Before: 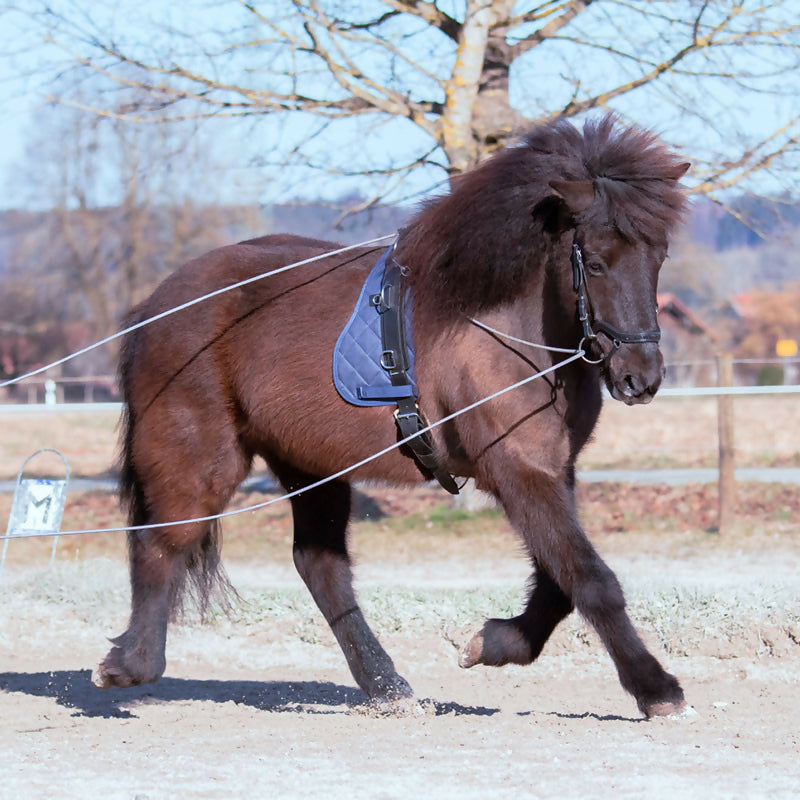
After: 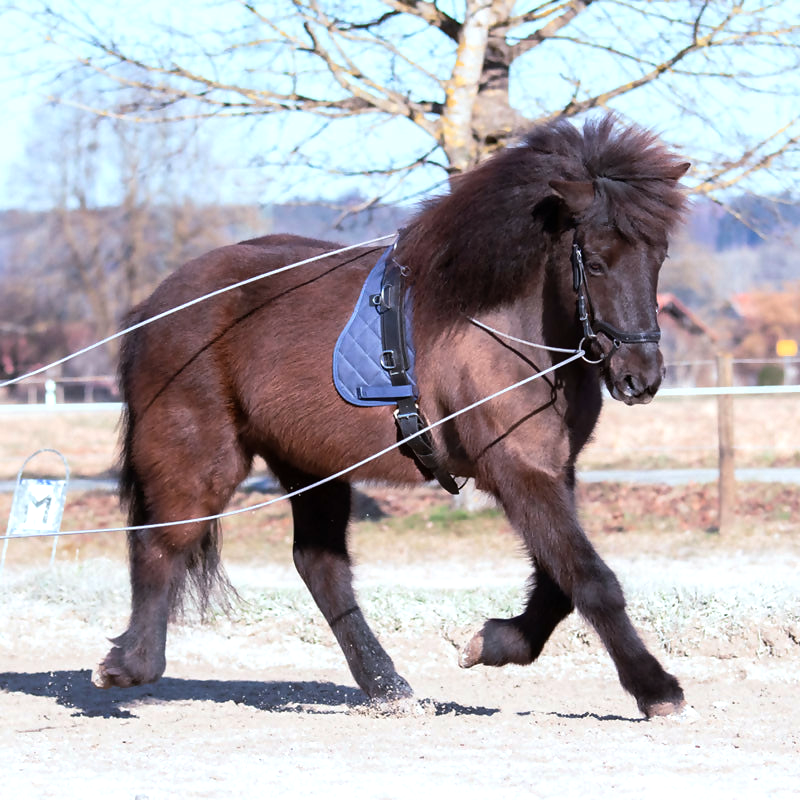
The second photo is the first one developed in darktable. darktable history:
tone equalizer: -8 EV -0.392 EV, -7 EV -0.397 EV, -6 EV -0.364 EV, -5 EV -0.207 EV, -3 EV 0.228 EV, -2 EV 0.326 EV, -1 EV 0.403 EV, +0 EV 0.441 EV, edges refinement/feathering 500, mask exposure compensation -1.57 EV, preserve details no
